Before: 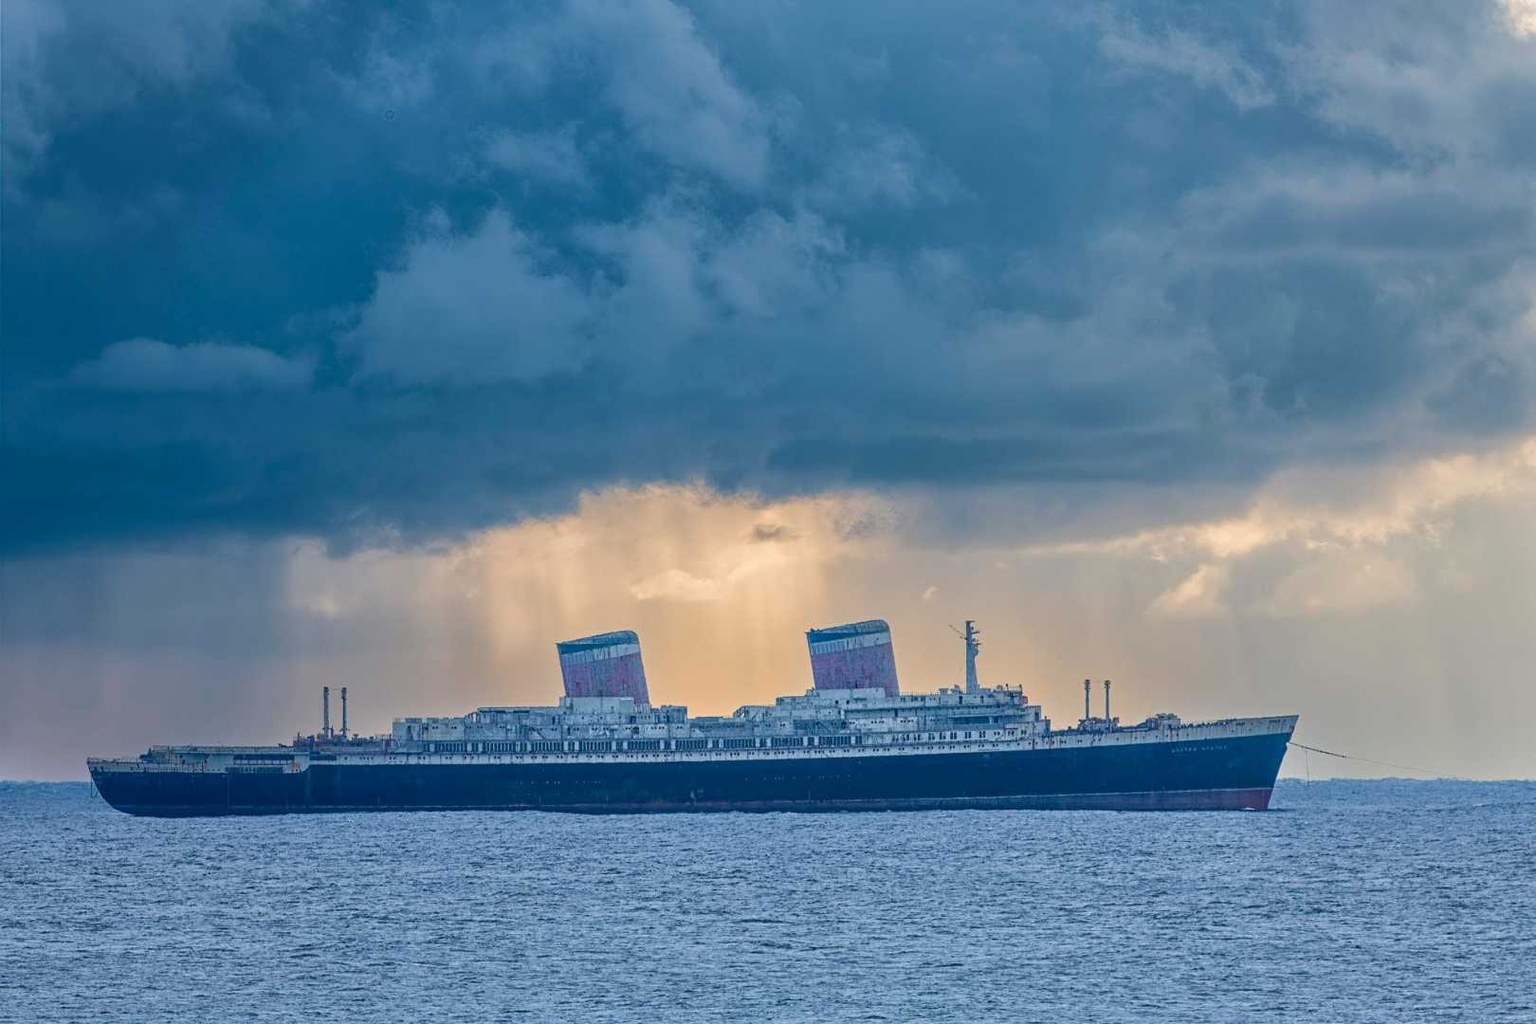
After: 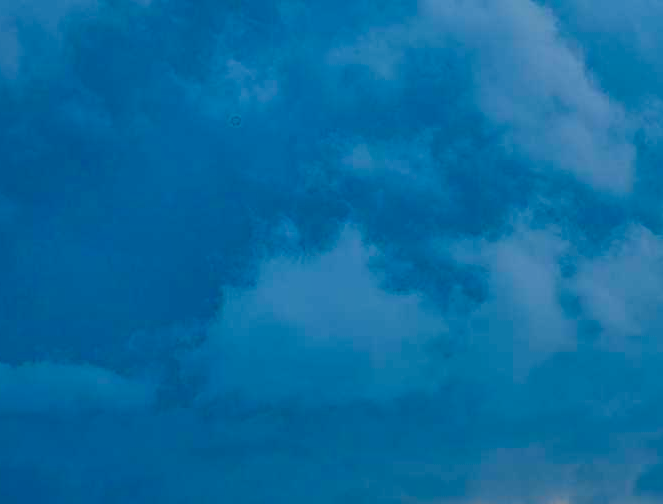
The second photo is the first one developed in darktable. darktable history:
shadows and highlights: shadows 39.5, highlights -59.99, highlights color adjustment 40.55%
color balance rgb: perceptual saturation grading › global saturation 20%, perceptual saturation grading › highlights -13.963%, perceptual saturation grading › shadows 49.769%
crop and rotate: left 10.816%, top 0.056%, right 48.238%, bottom 53.219%
